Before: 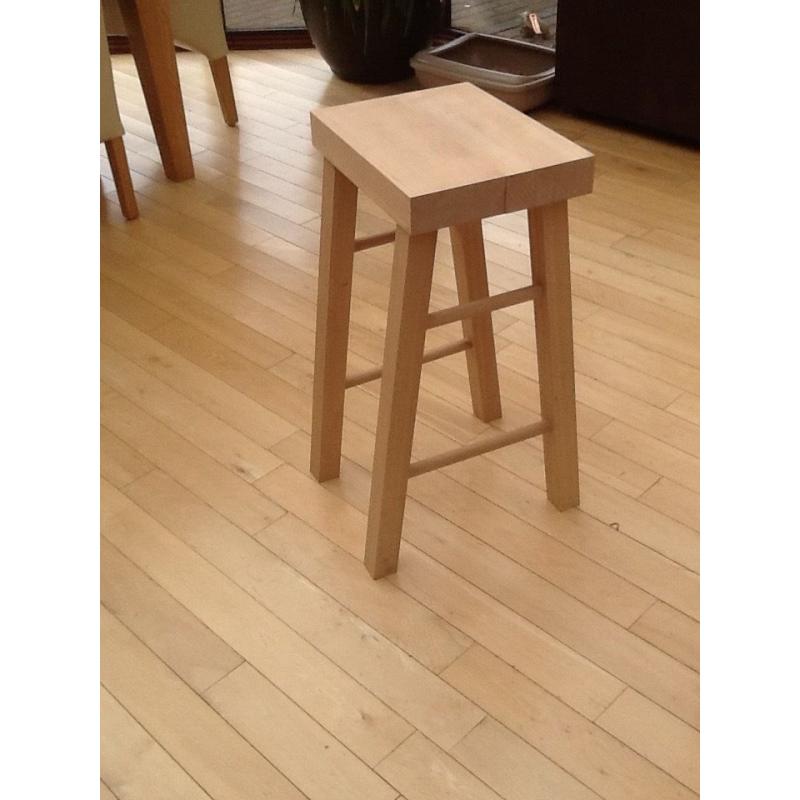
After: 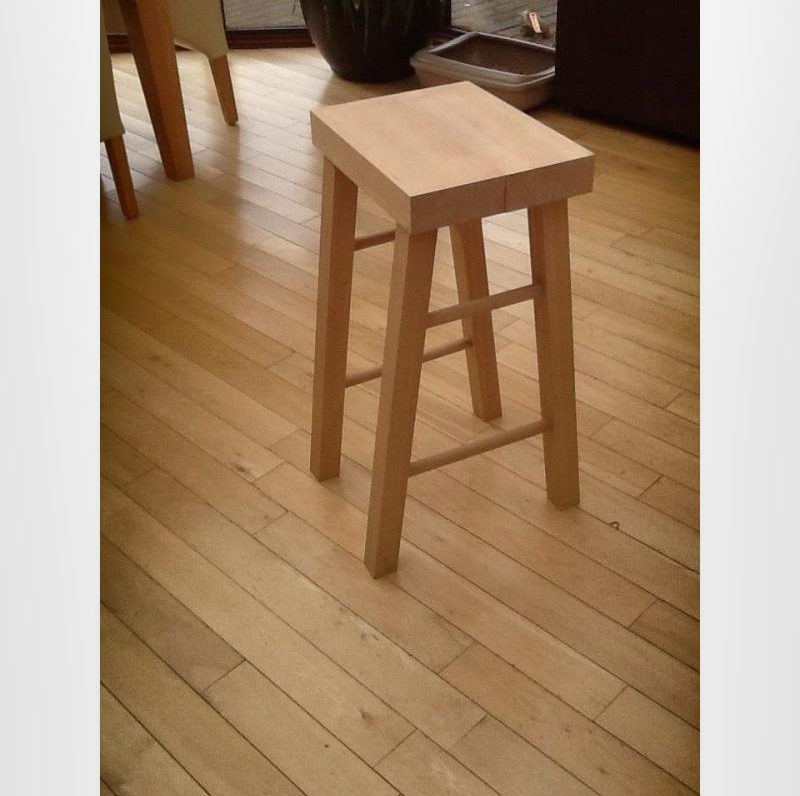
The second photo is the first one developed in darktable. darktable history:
crop: top 0.217%, bottom 0.203%
shadows and highlights: white point adjustment -3.61, highlights -63.48, soften with gaussian
